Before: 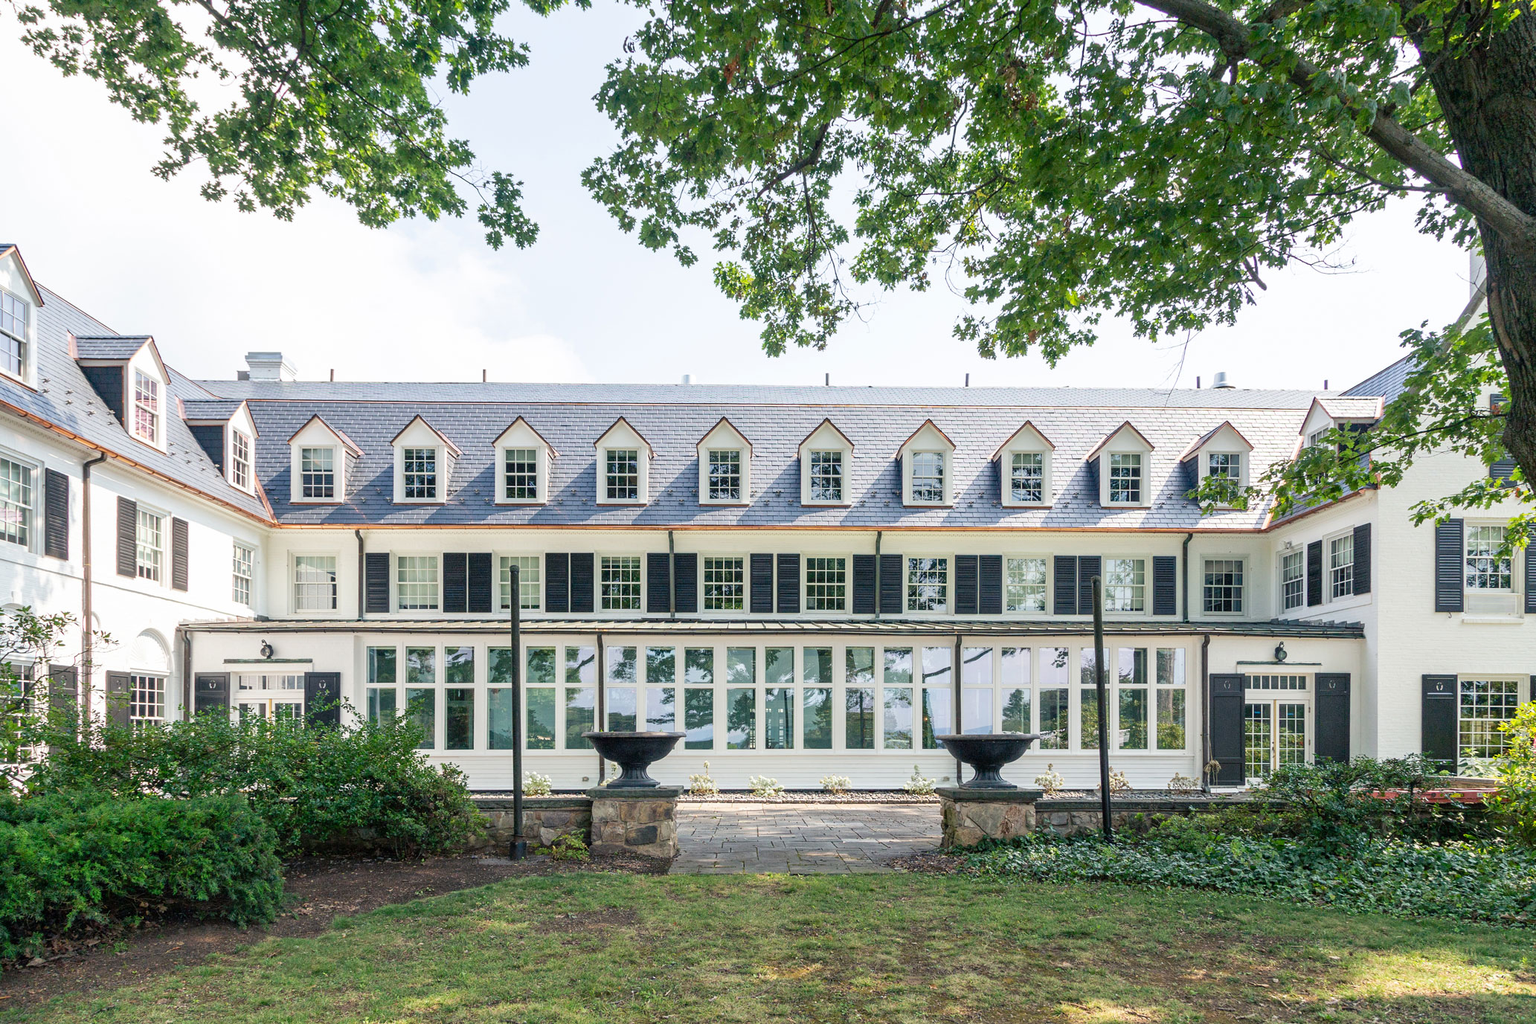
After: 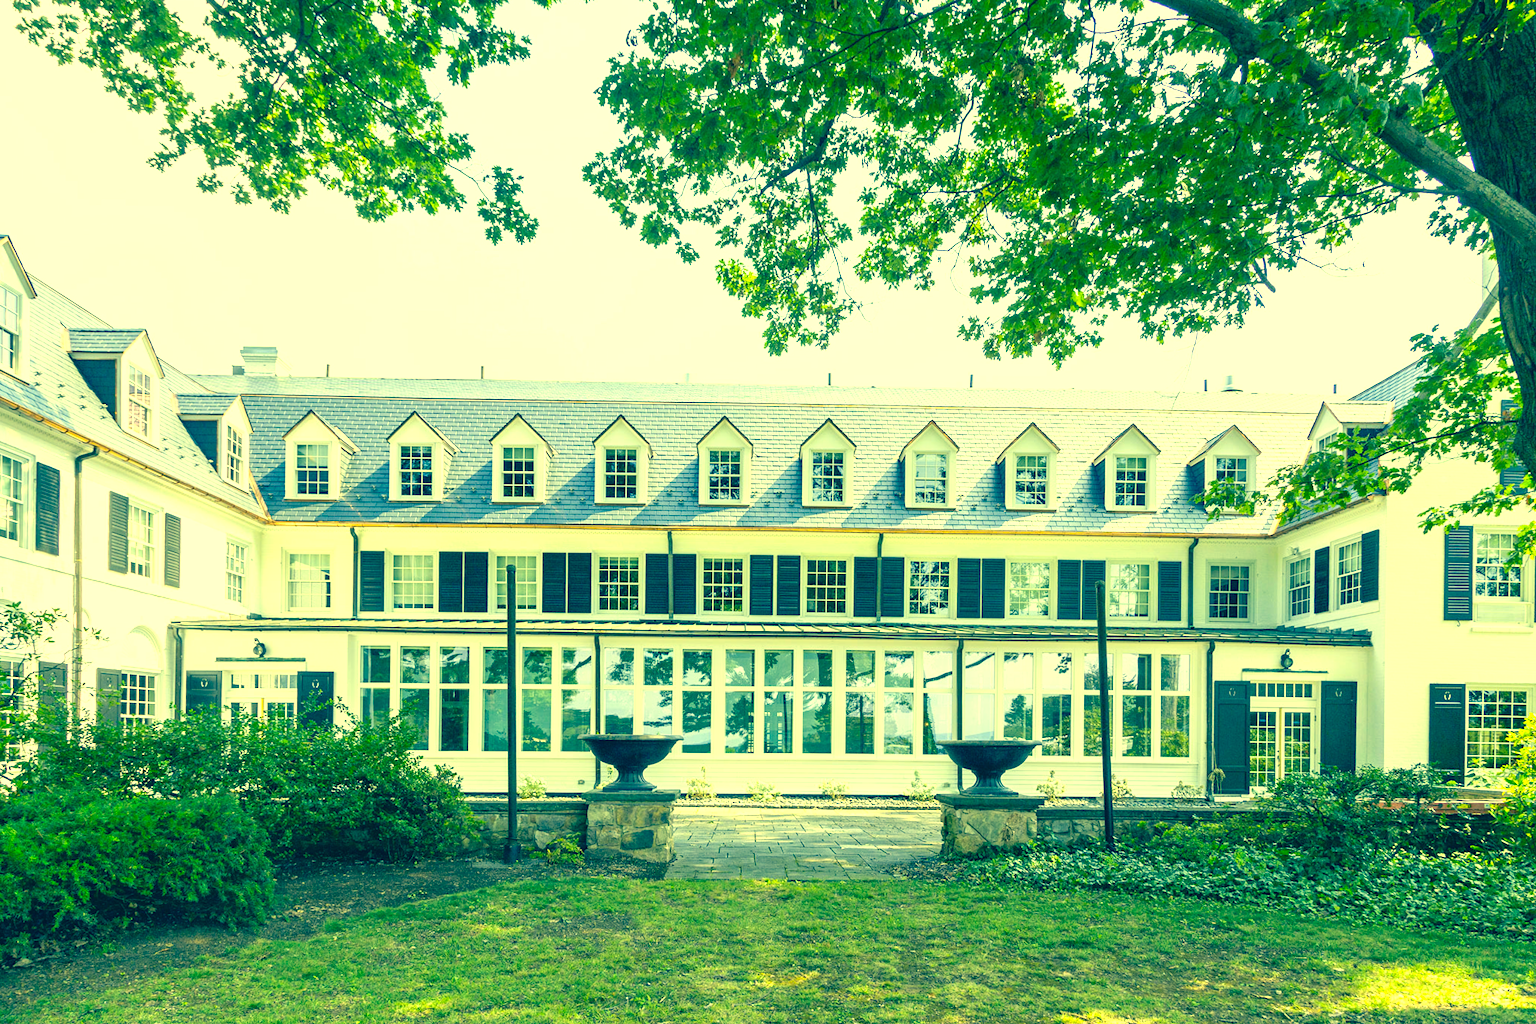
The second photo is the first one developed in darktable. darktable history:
color correction: highlights a* -15.58, highlights b* 40, shadows a* -40, shadows b* -26.18
crop and rotate: angle -0.5°
exposure: black level correction 0, exposure 0.7 EV, compensate exposure bias true, compensate highlight preservation false
